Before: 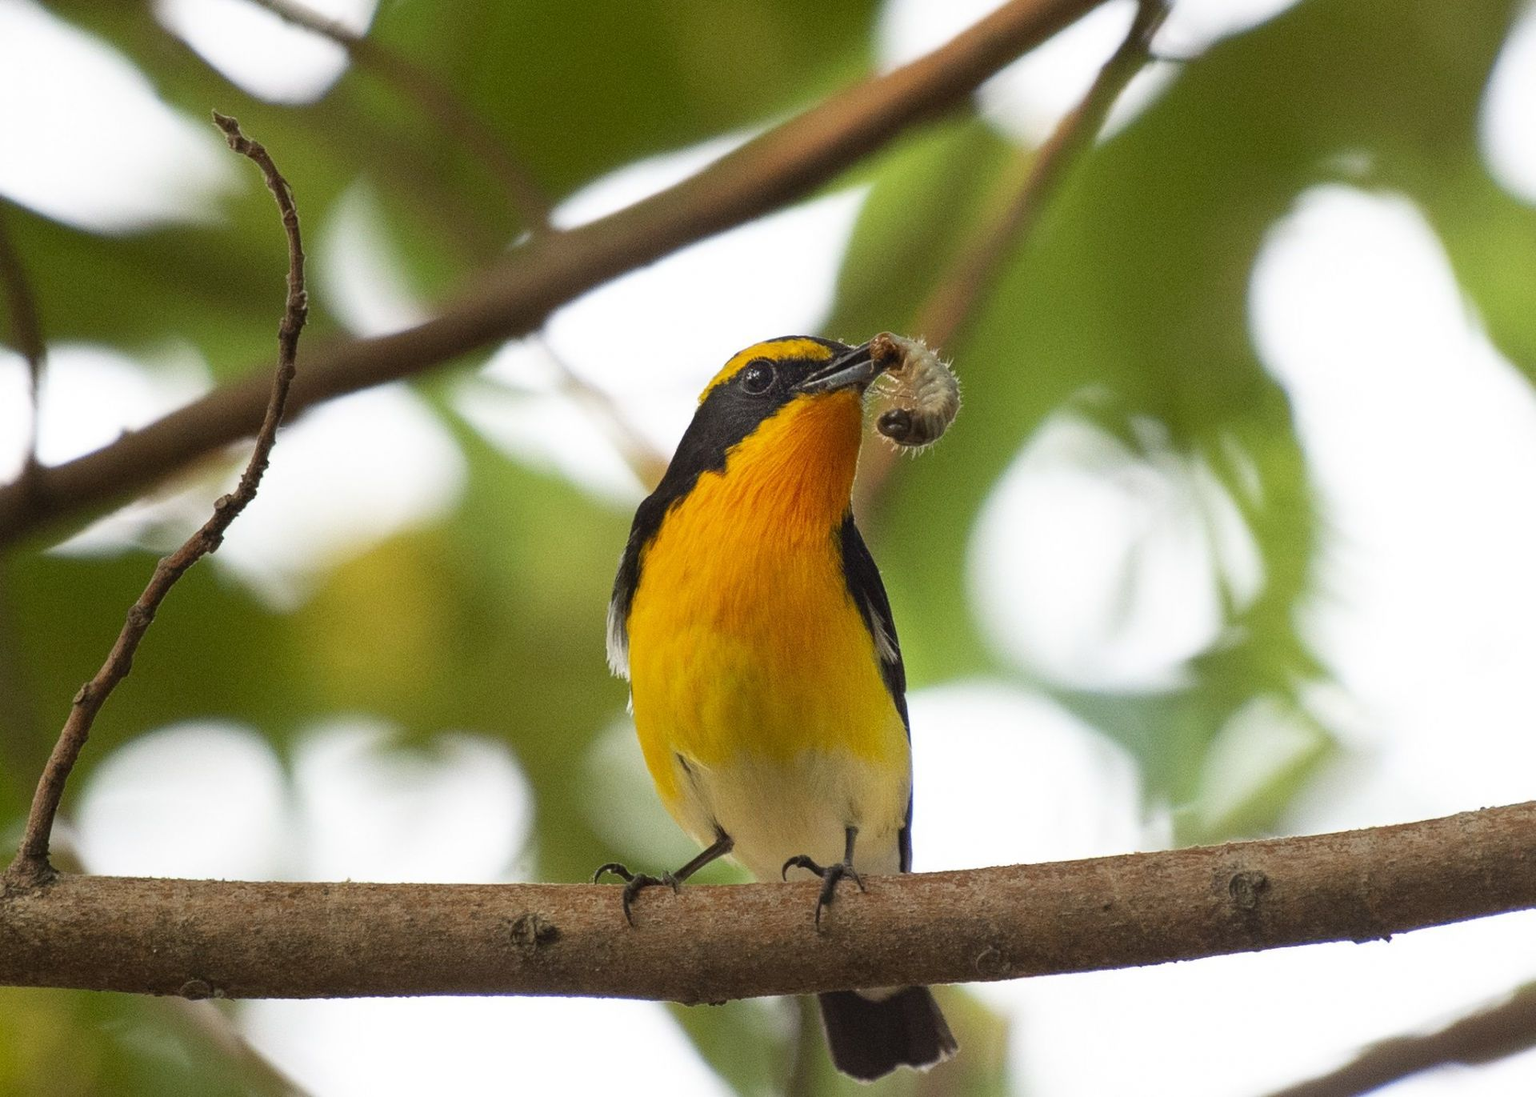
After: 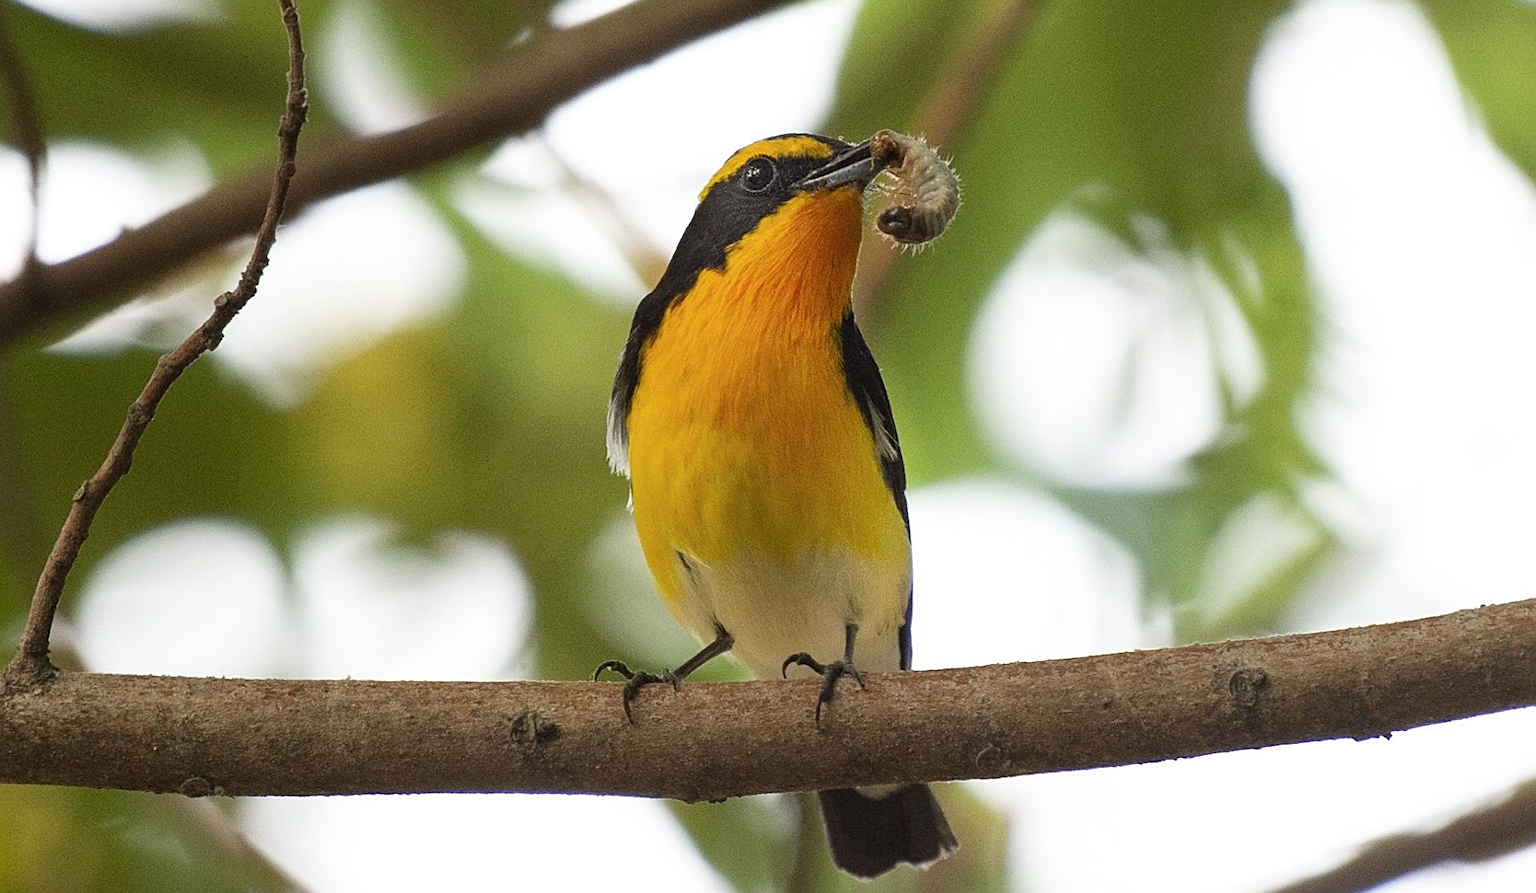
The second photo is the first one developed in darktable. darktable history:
sharpen: on, module defaults
contrast brightness saturation: saturation -0.05
crop and rotate: top 18.507%
